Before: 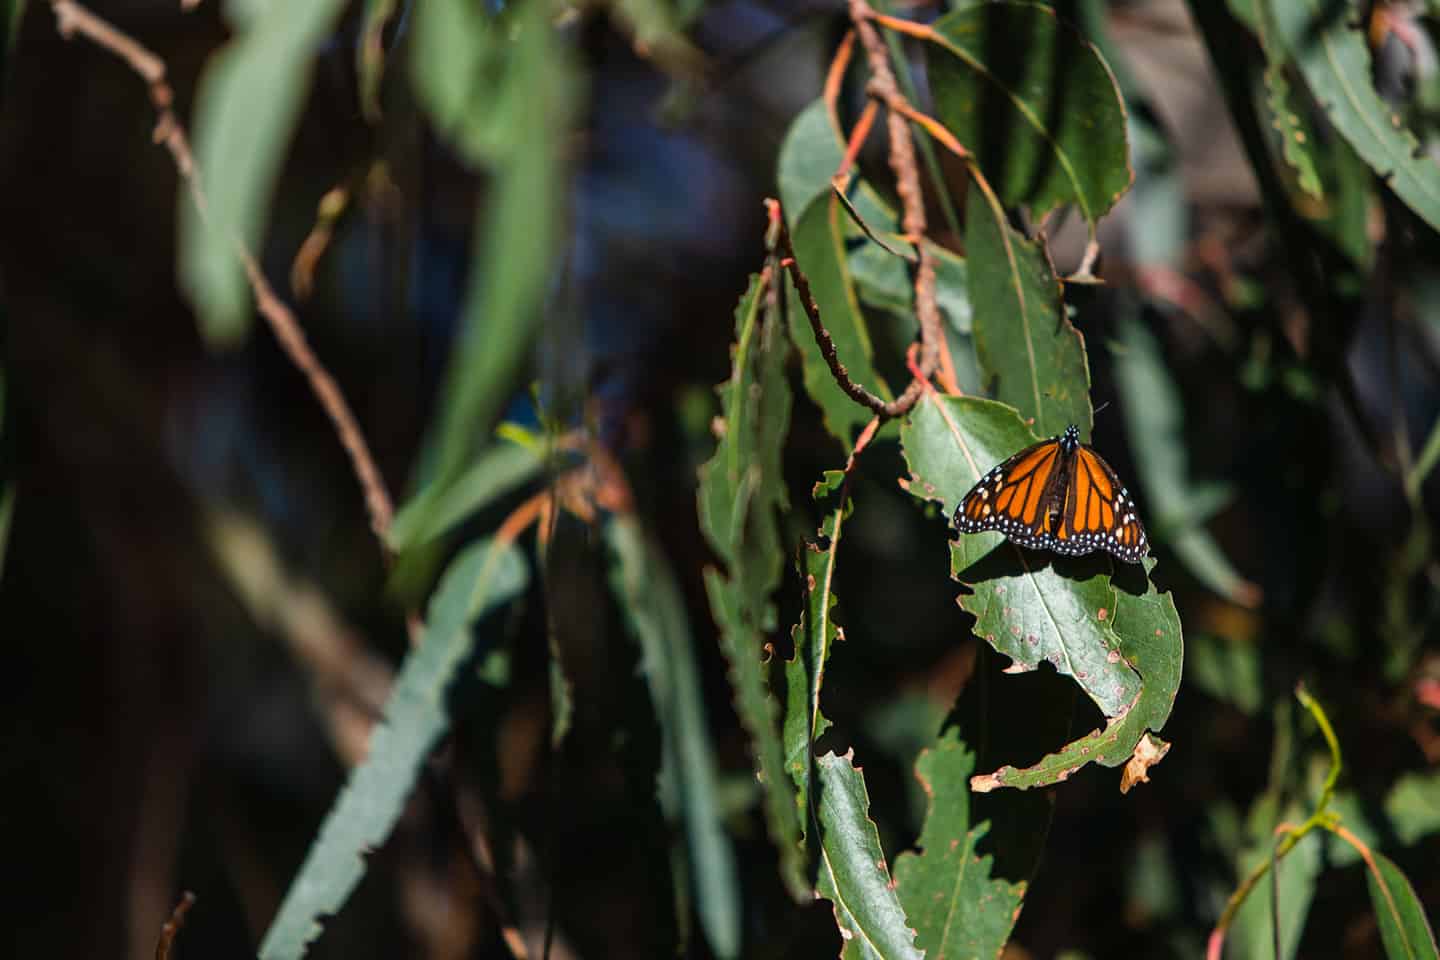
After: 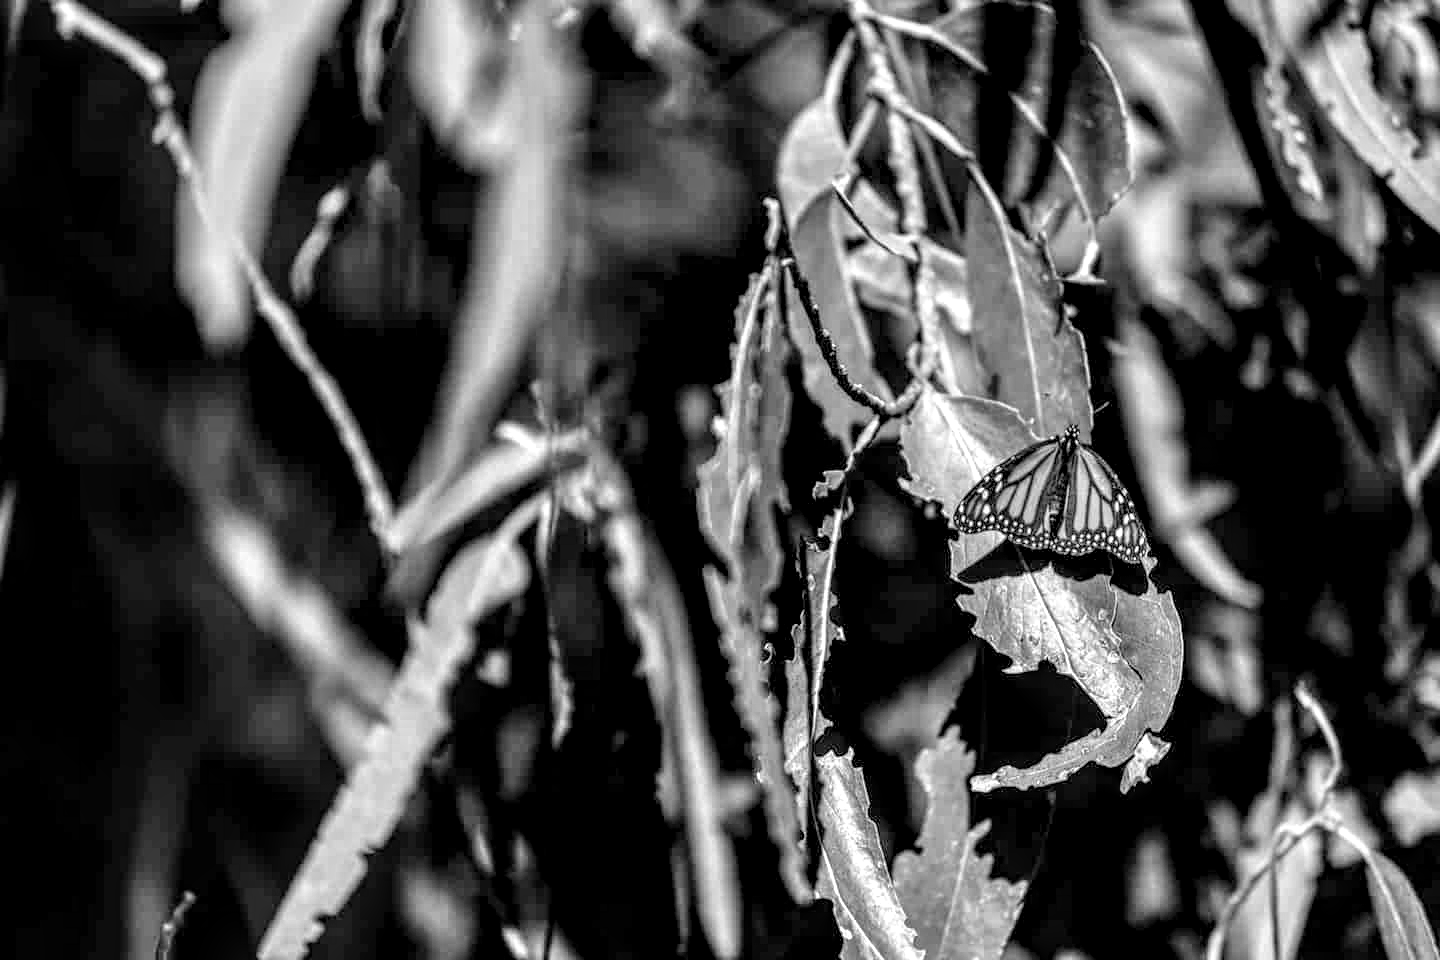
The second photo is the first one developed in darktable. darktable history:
tone equalizer: -7 EV 0.15 EV, -6 EV 0.6 EV, -5 EV 1.15 EV, -4 EV 1.33 EV, -3 EV 1.15 EV, -2 EV 0.6 EV, -1 EV 0.15 EV, mask exposure compensation -0.5 EV
local contrast: highlights 19%, detail 186%
monochrome: on, module defaults
